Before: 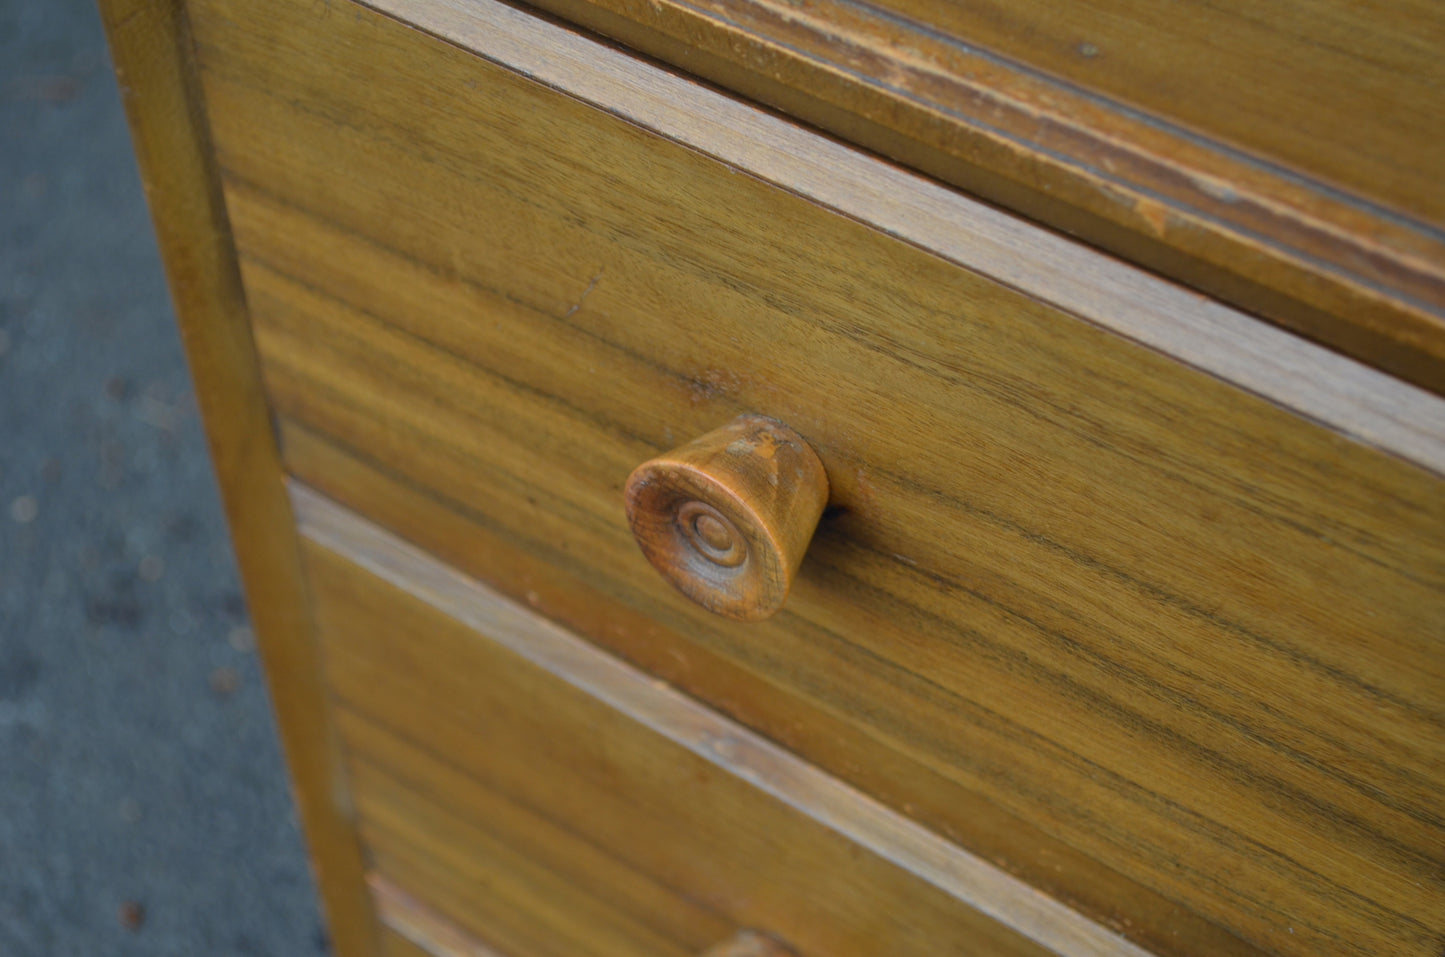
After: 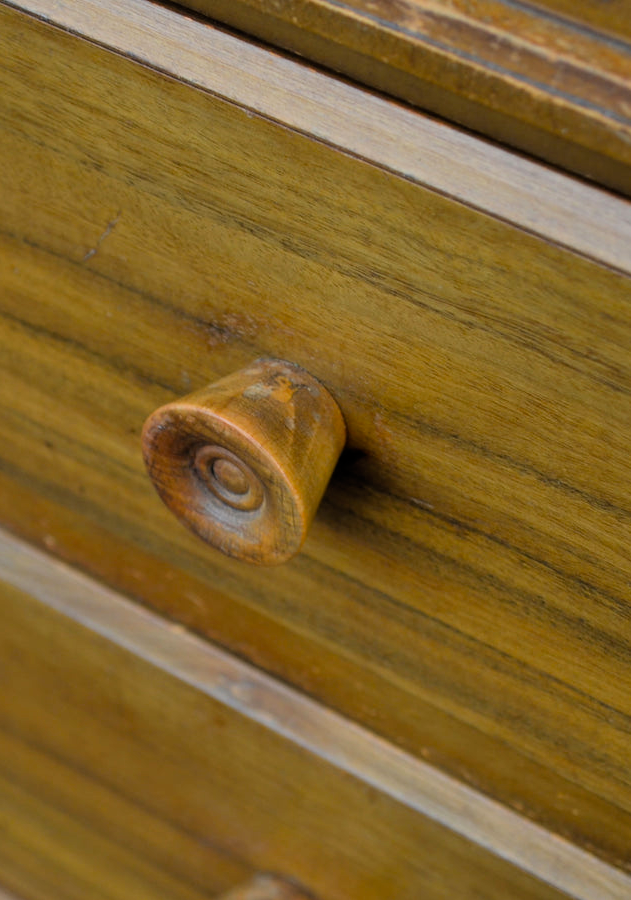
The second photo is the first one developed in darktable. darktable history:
crop: left 33.439%, top 5.94%, right 22.891%
filmic rgb: middle gray luminance 12.49%, black relative exposure -10.07 EV, white relative exposure 3.46 EV, threshold 5.96 EV, target black luminance 0%, hardness 5.77, latitude 45.09%, contrast 1.228, highlights saturation mix 5.18%, shadows ↔ highlights balance 27.12%, color science v5 (2021), iterations of high-quality reconstruction 0, contrast in shadows safe, contrast in highlights safe, enable highlight reconstruction true
tone equalizer: edges refinement/feathering 500, mask exposure compensation -1.57 EV, preserve details no
